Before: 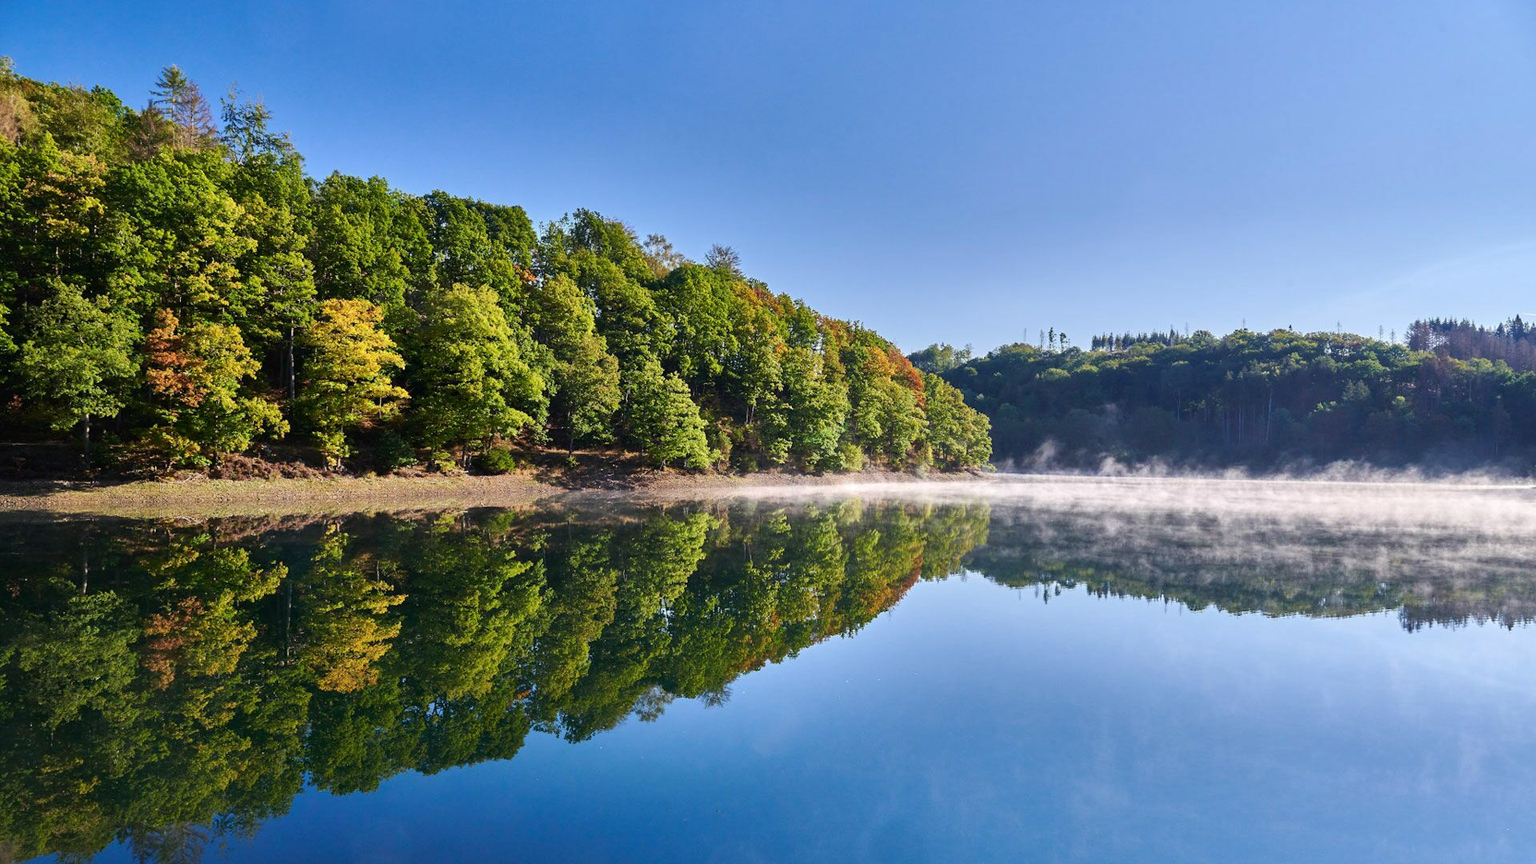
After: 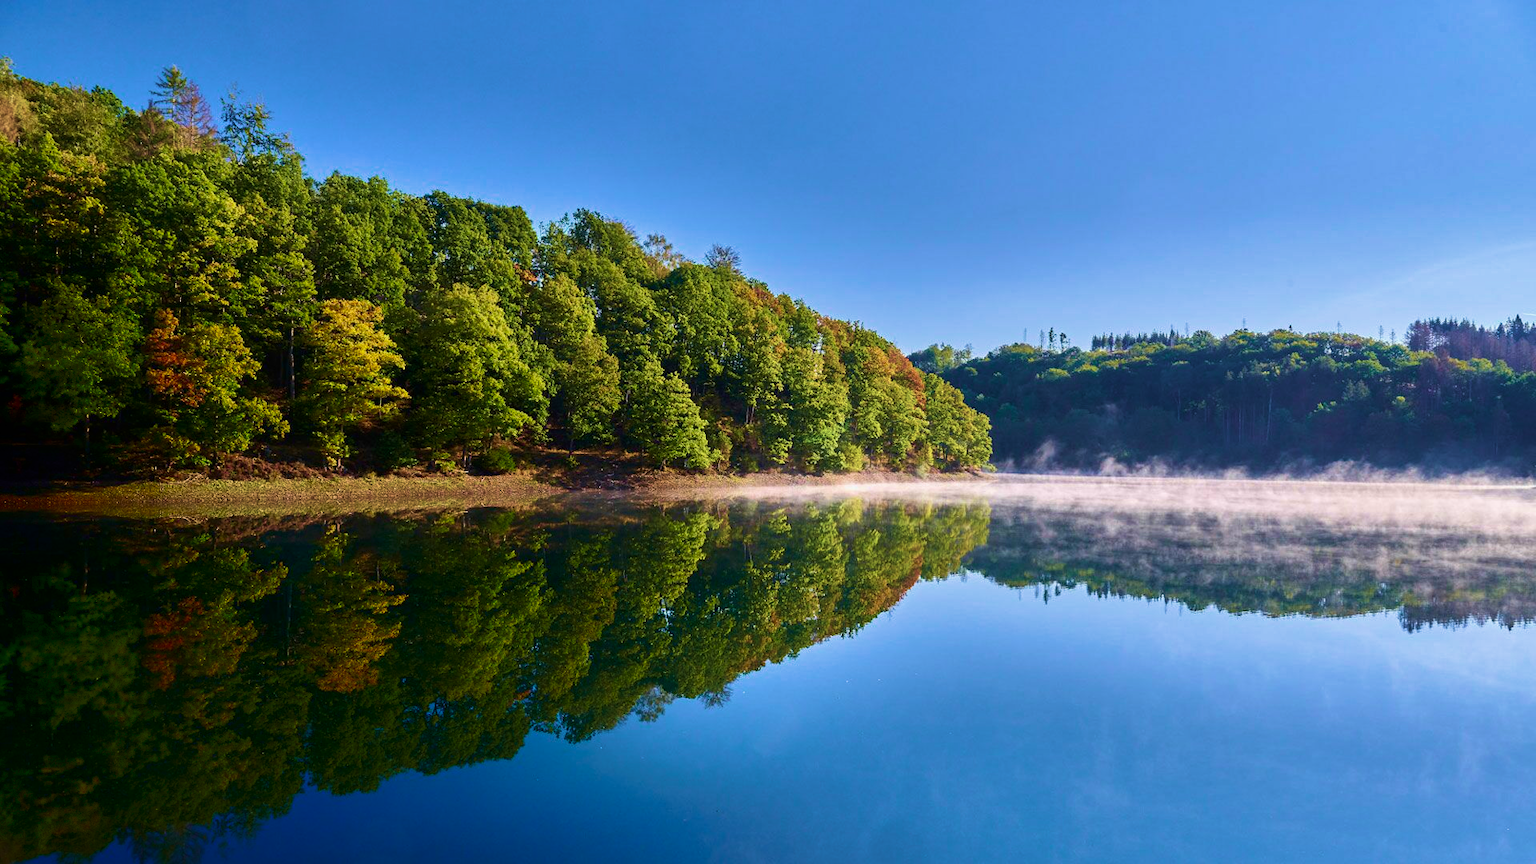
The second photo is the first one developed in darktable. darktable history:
exposure: exposure -0.116 EV, compensate exposure bias true, compensate highlight preservation false
shadows and highlights: shadows -88.03, highlights -35.45, shadows color adjustment 99.15%, highlights color adjustment 0%, soften with gaussian
velvia: strength 74%
